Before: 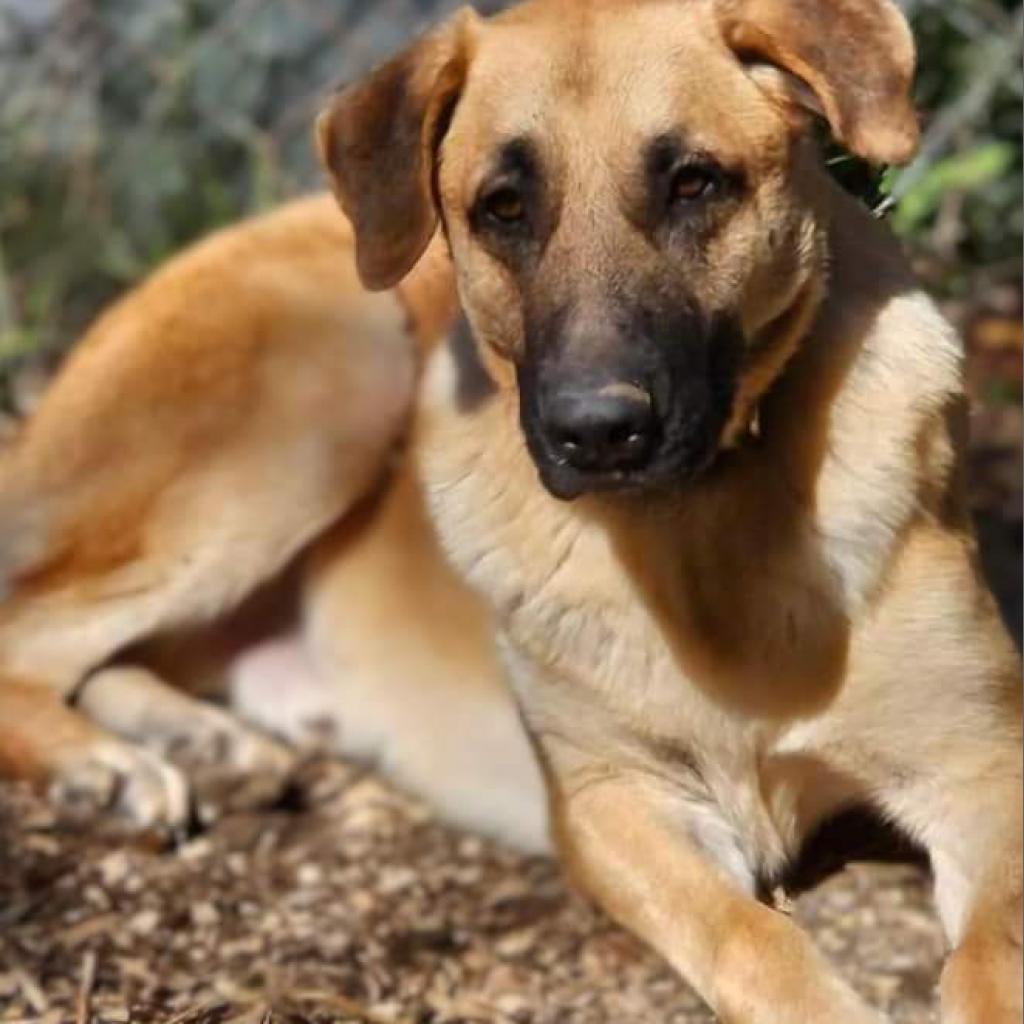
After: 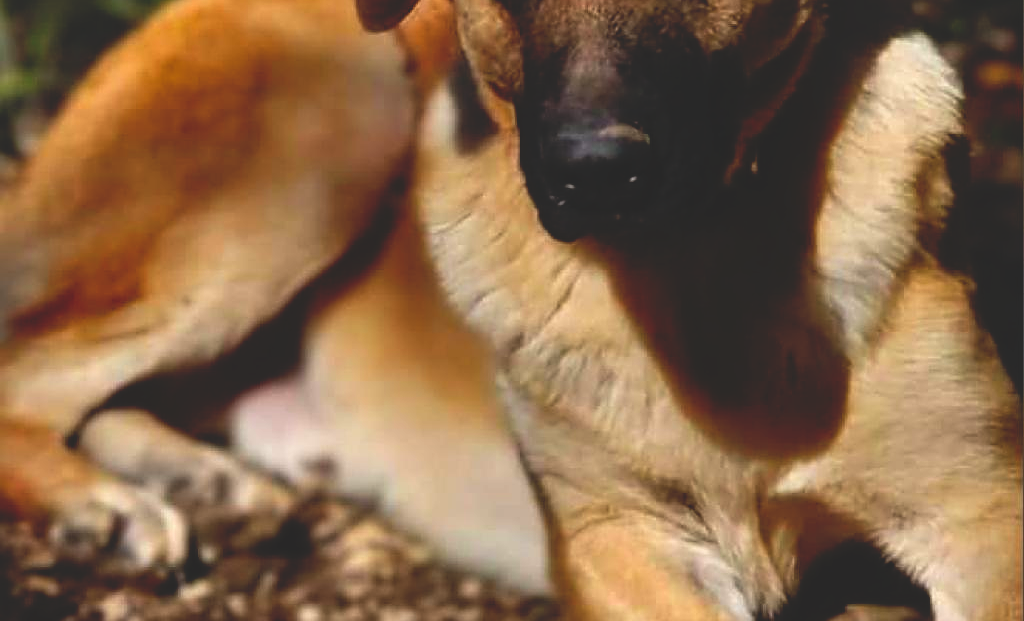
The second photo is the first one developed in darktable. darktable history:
sharpen: on, module defaults
crop and rotate: top 25.357%, bottom 13.942%
contrast brightness saturation: saturation 0.1
base curve: curves: ch0 [(0, 0.02) (0.083, 0.036) (1, 1)], preserve colors none
